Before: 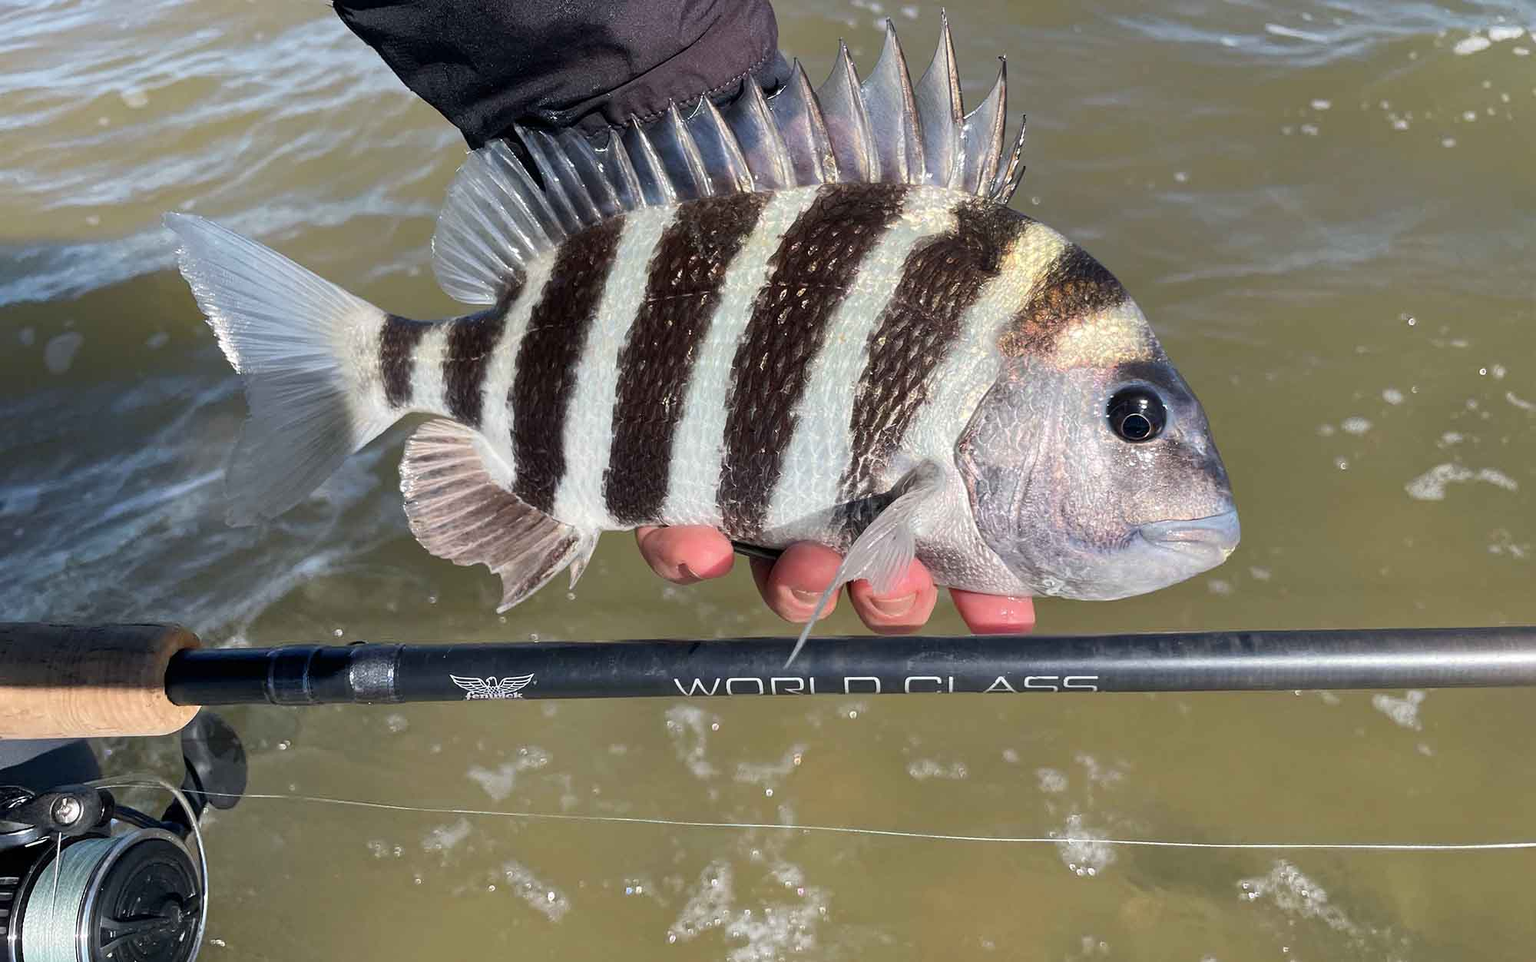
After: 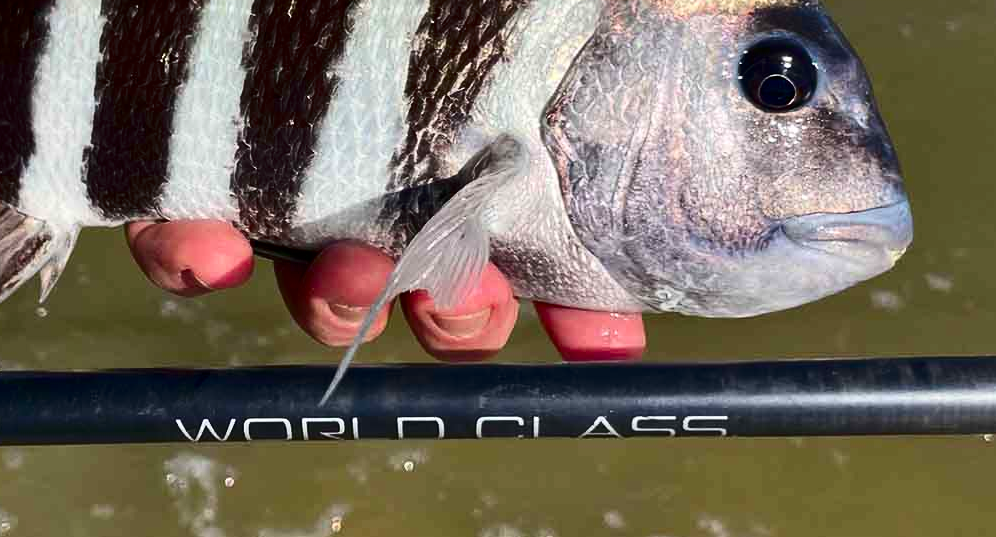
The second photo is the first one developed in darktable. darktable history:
crop: left 35.134%, top 37.063%, right 15.048%, bottom 19.985%
contrast brightness saturation: contrast 0.22, brightness -0.193, saturation 0.238
